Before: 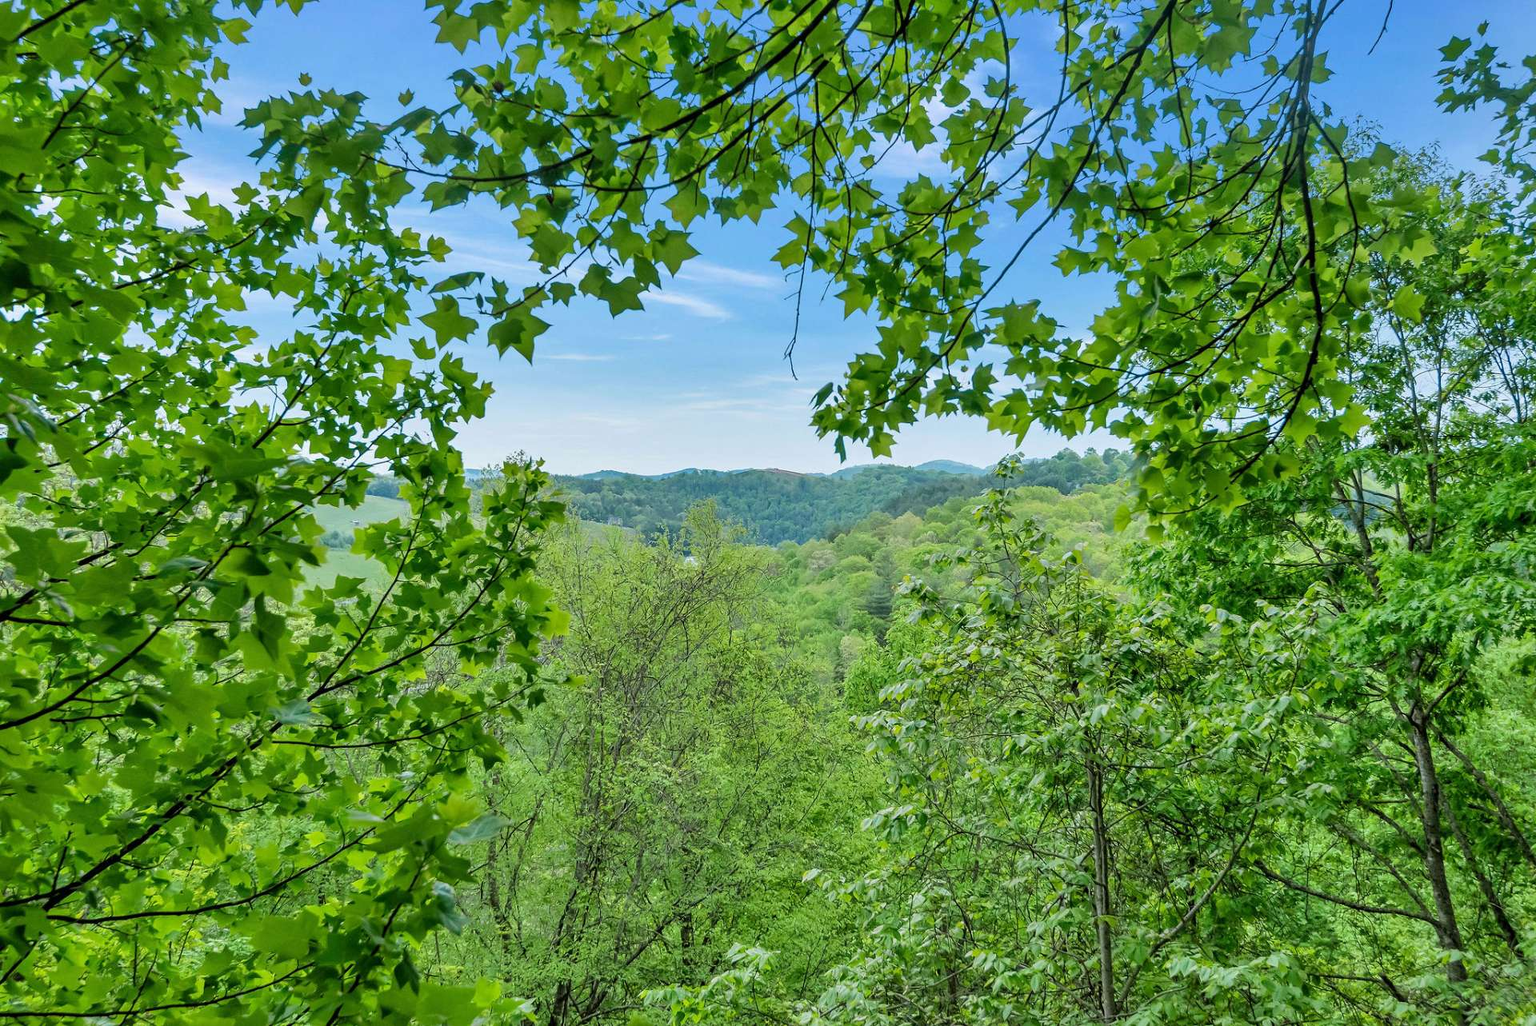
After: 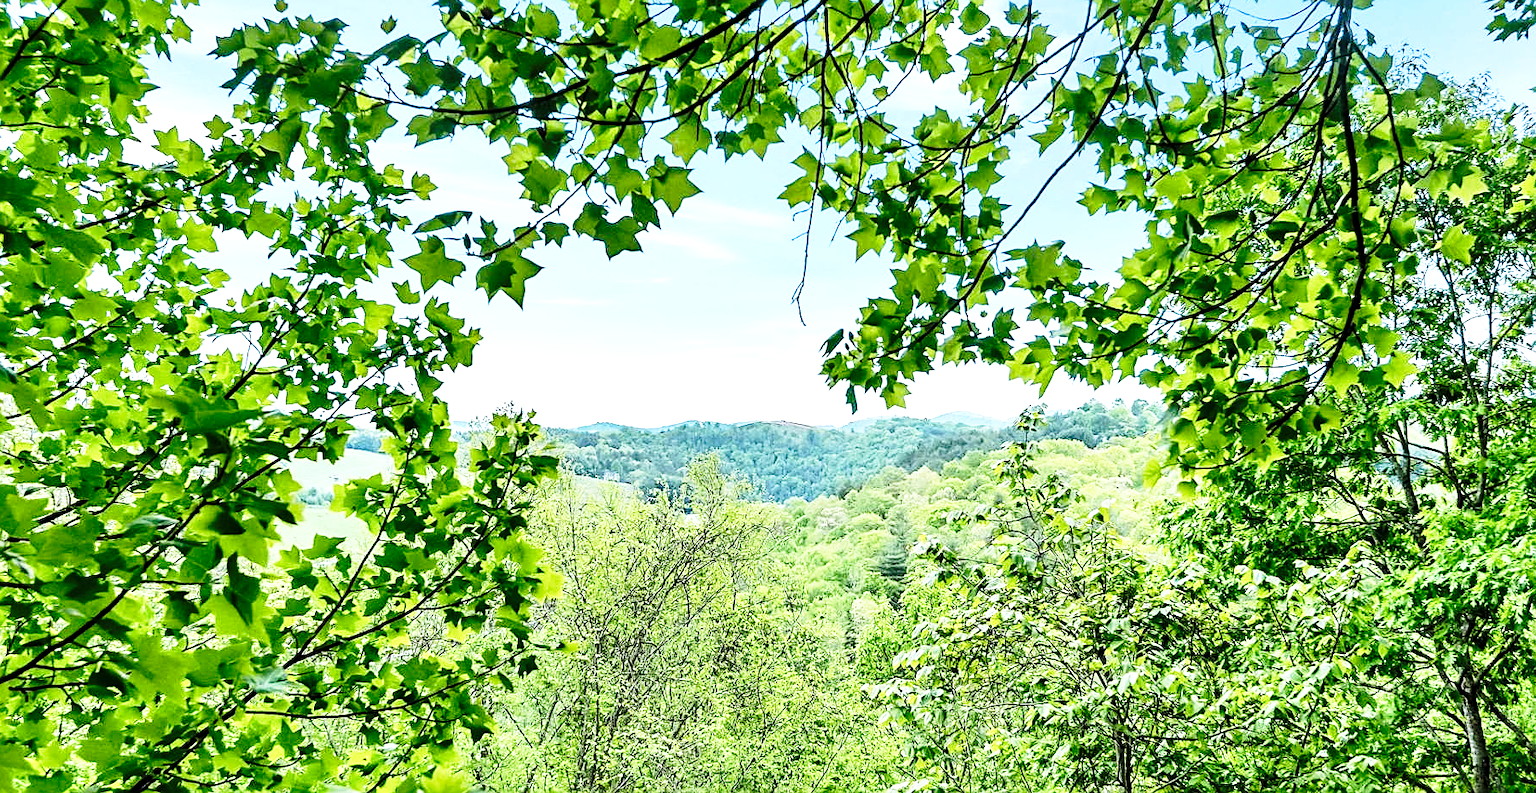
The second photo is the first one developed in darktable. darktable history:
sharpen: on, module defaults
tone equalizer: -8 EV -1.08 EV, -7 EV -1.01 EV, -6 EV -0.867 EV, -5 EV -0.578 EV, -3 EV 0.578 EV, -2 EV 0.867 EV, -1 EV 1.01 EV, +0 EV 1.08 EV, edges refinement/feathering 500, mask exposure compensation -1.57 EV, preserve details no
base curve: curves: ch0 [(0, 0) (0.028, 0.03) (0.121, 0.232) (0.46, 0.748) (0.859, 0.968) (1, 1)], preserve colors none
crop: left 2.737%, top 7.287%, right 3.421%, bottom 20.179%
